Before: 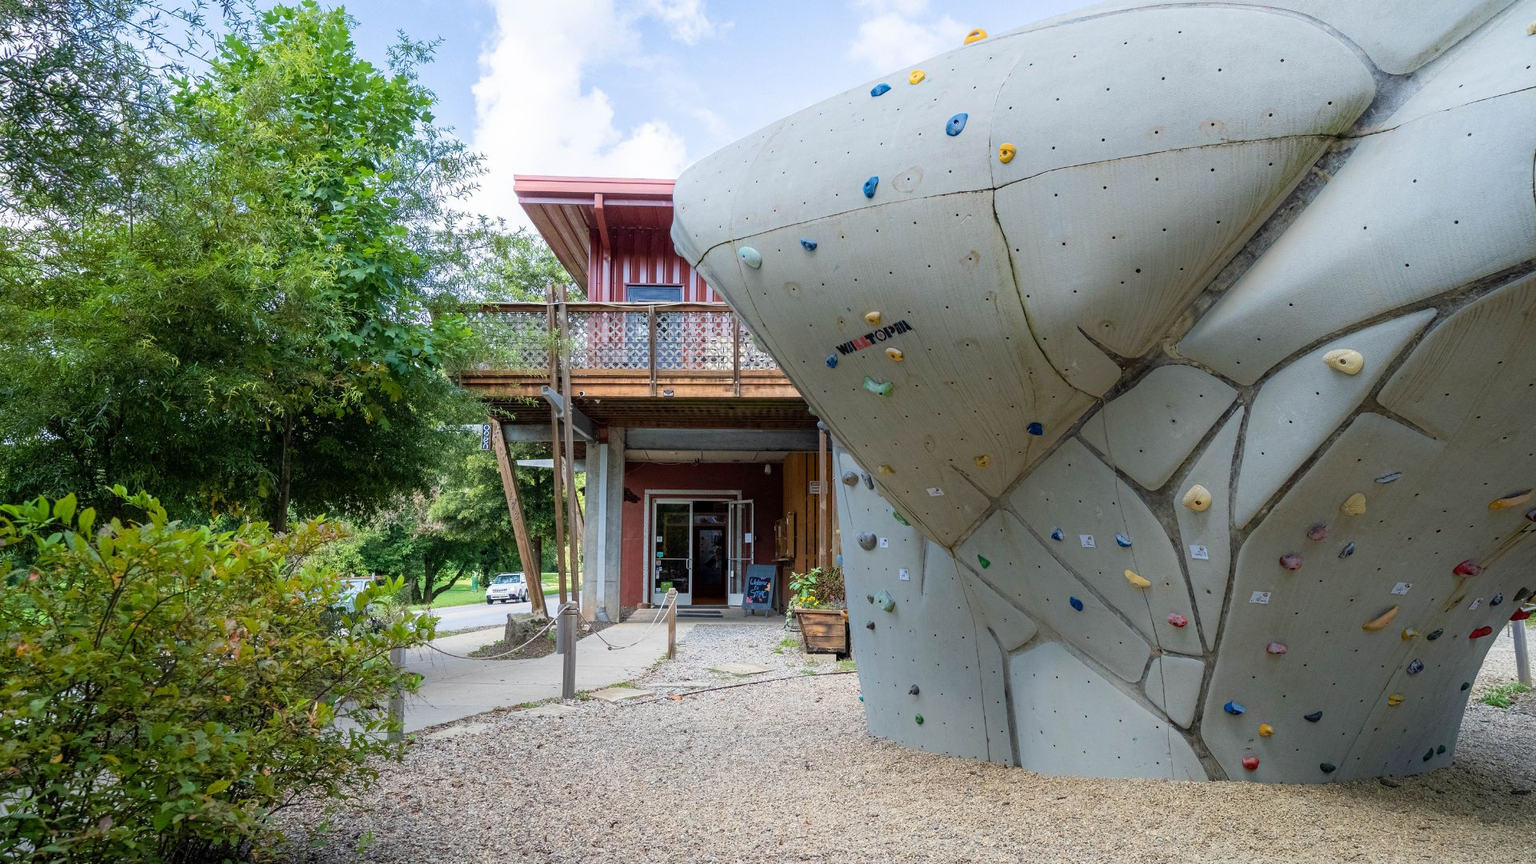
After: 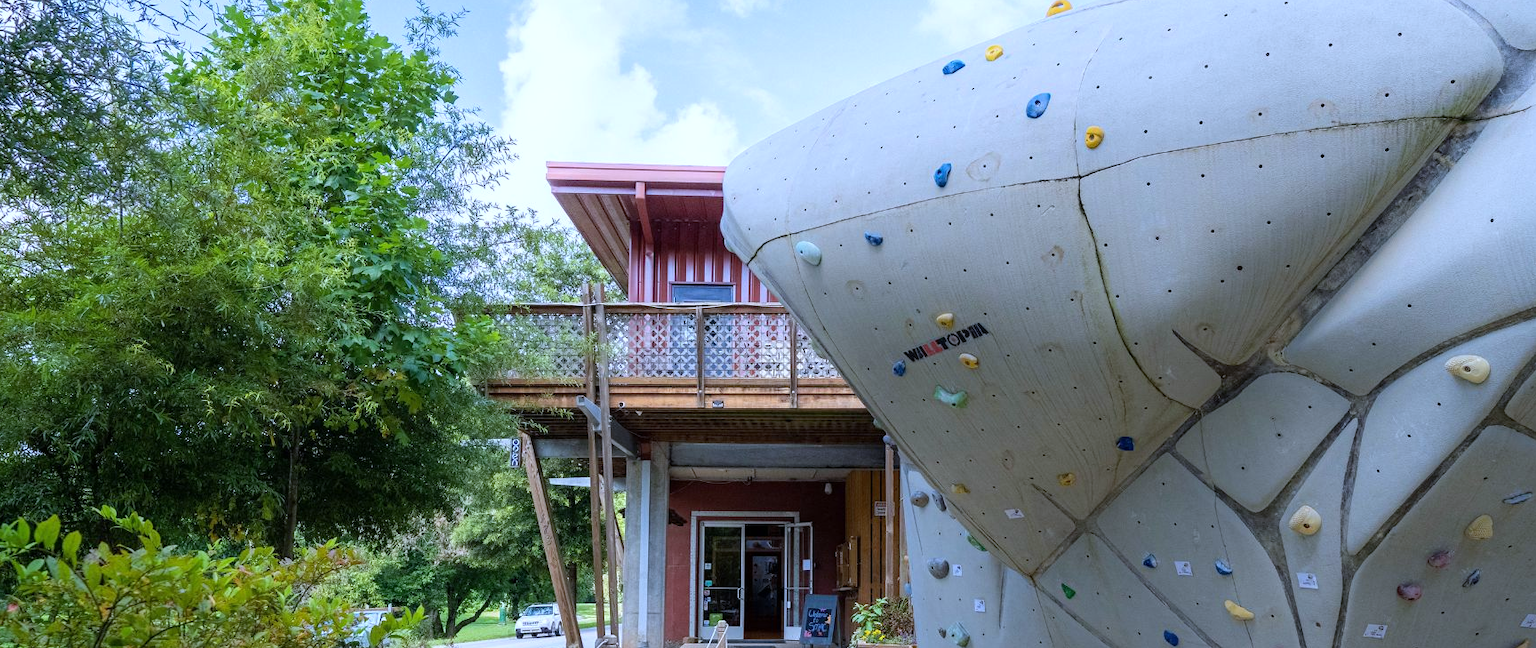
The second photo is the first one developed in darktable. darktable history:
white balance: red 0.948, green 1.02, blue 1.176
crop: left 1.509%, top 3.452%, right 7.696%, bottom 28.452%
